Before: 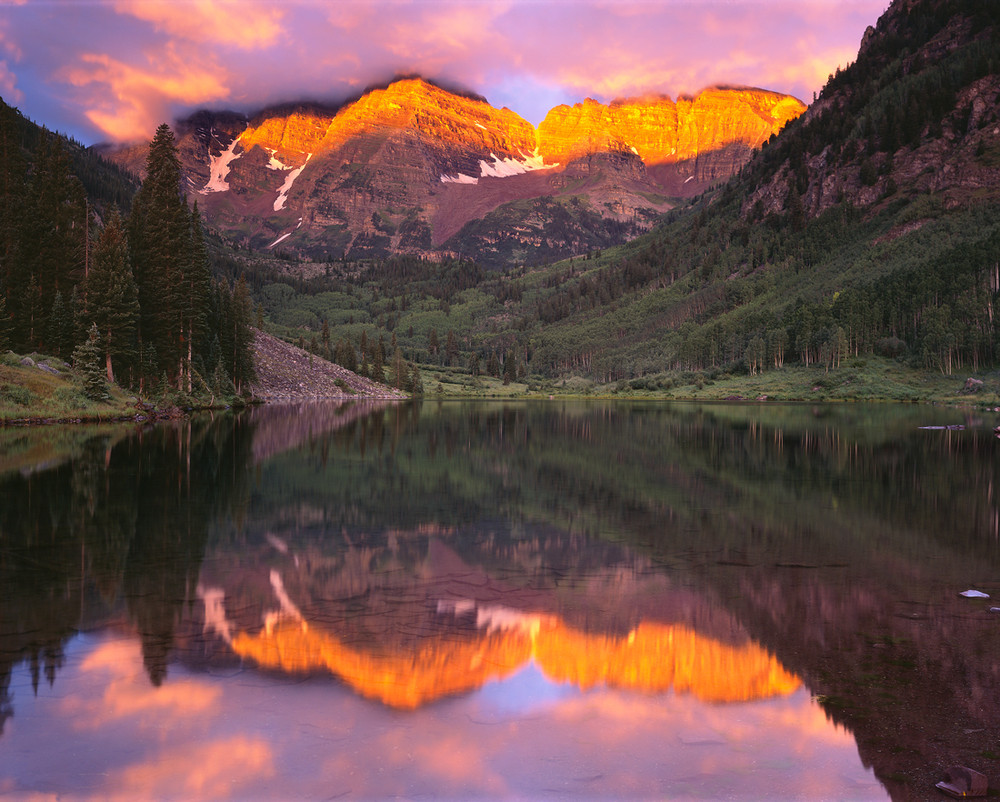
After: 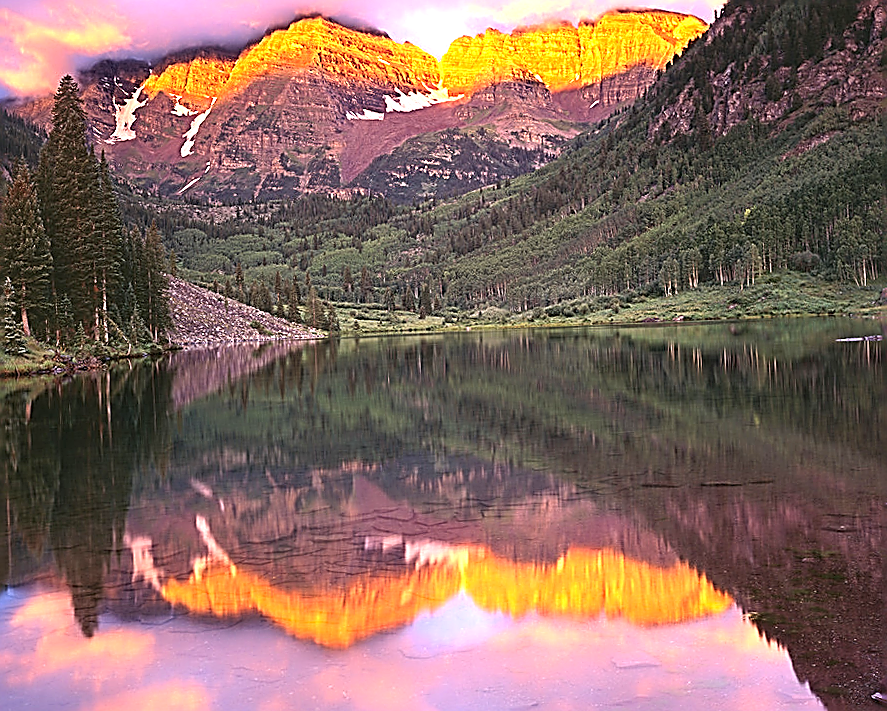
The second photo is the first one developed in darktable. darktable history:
sharpen: amount 1.991
crop and rotate: angle 2.92°, left 5.732%, top 5.717%
exposure: exposure 1 EV, compensate exposure bias true, compensate highlight preservation false
